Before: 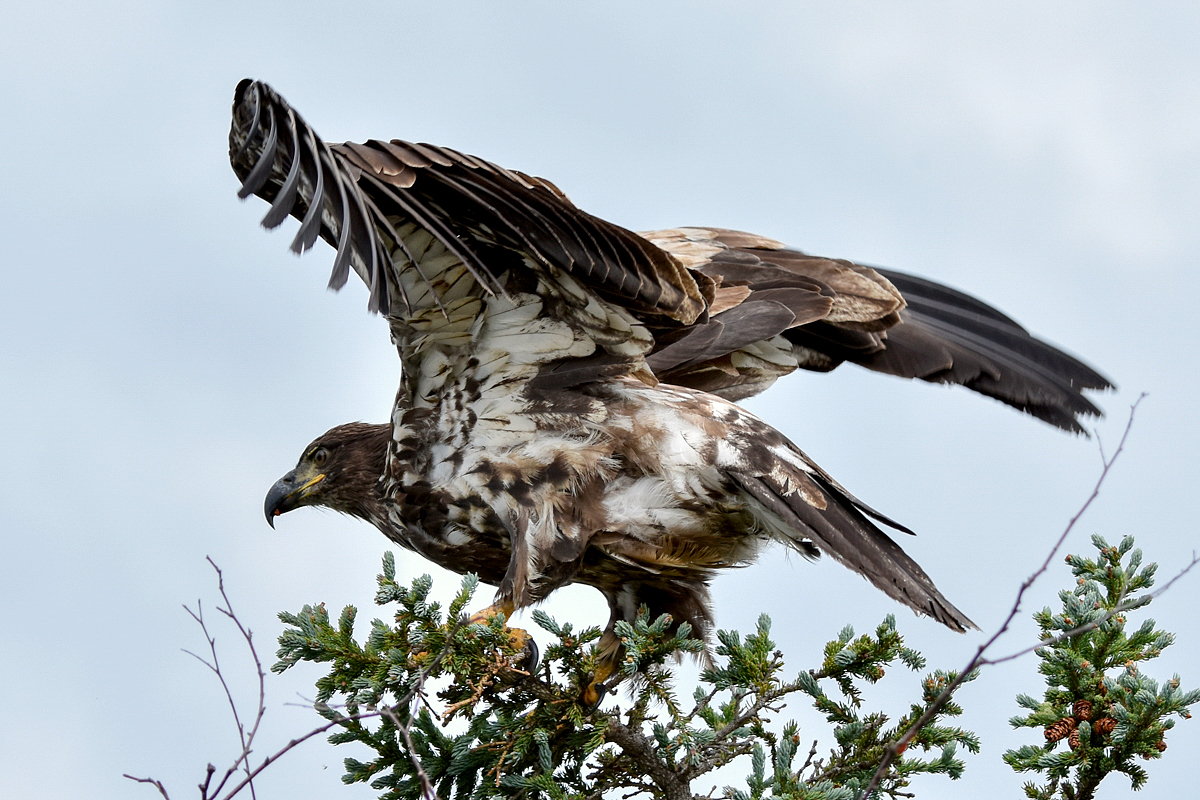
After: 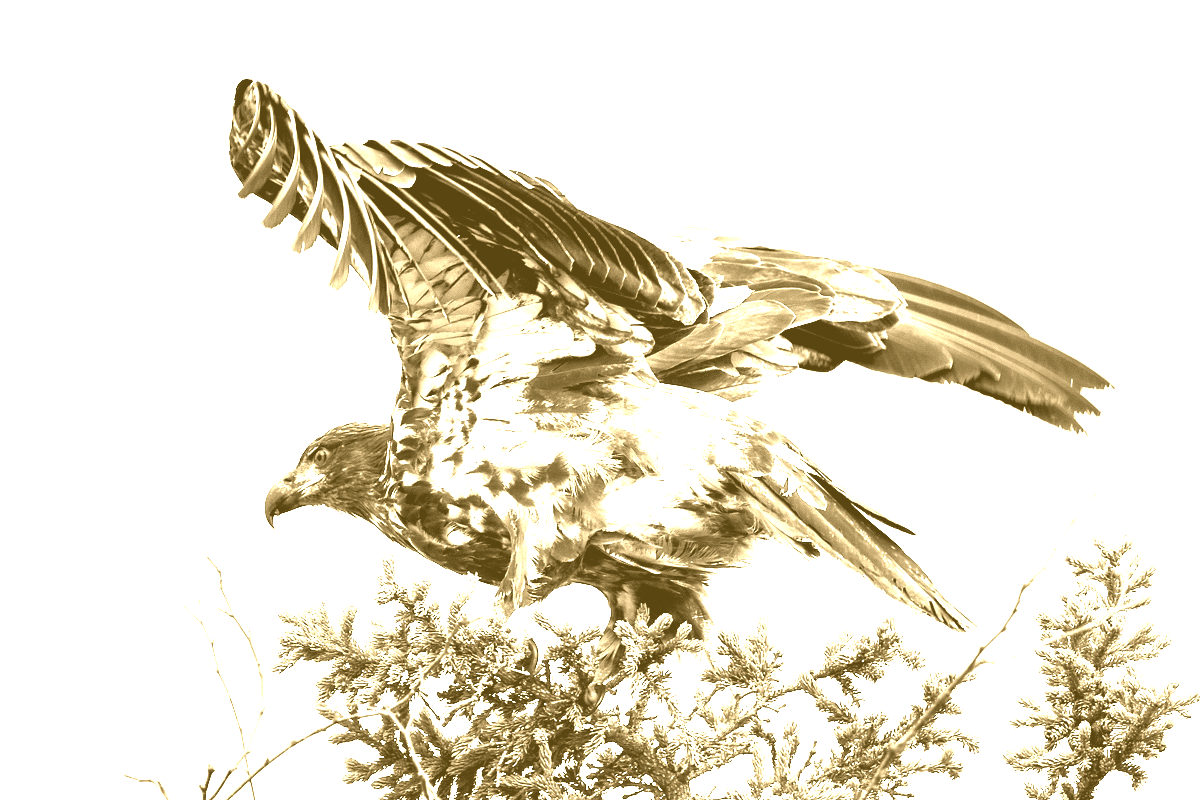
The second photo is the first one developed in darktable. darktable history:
colorize: hue 36°, source mix 100%
color balance rgb: linear chroma grading › global chroma 9%, perceptual saturation grading › global saturation 36%, perceptual saturation grading › shadows 35%, perceptual brilliance grading › global brilliance 15%, perceptual brilliance grading › shadows -35%, global vibrance 15%
exposure: black level correction 0, exposure 1.45 EV, compensate exposure bias true, compensate highlight preservation false
